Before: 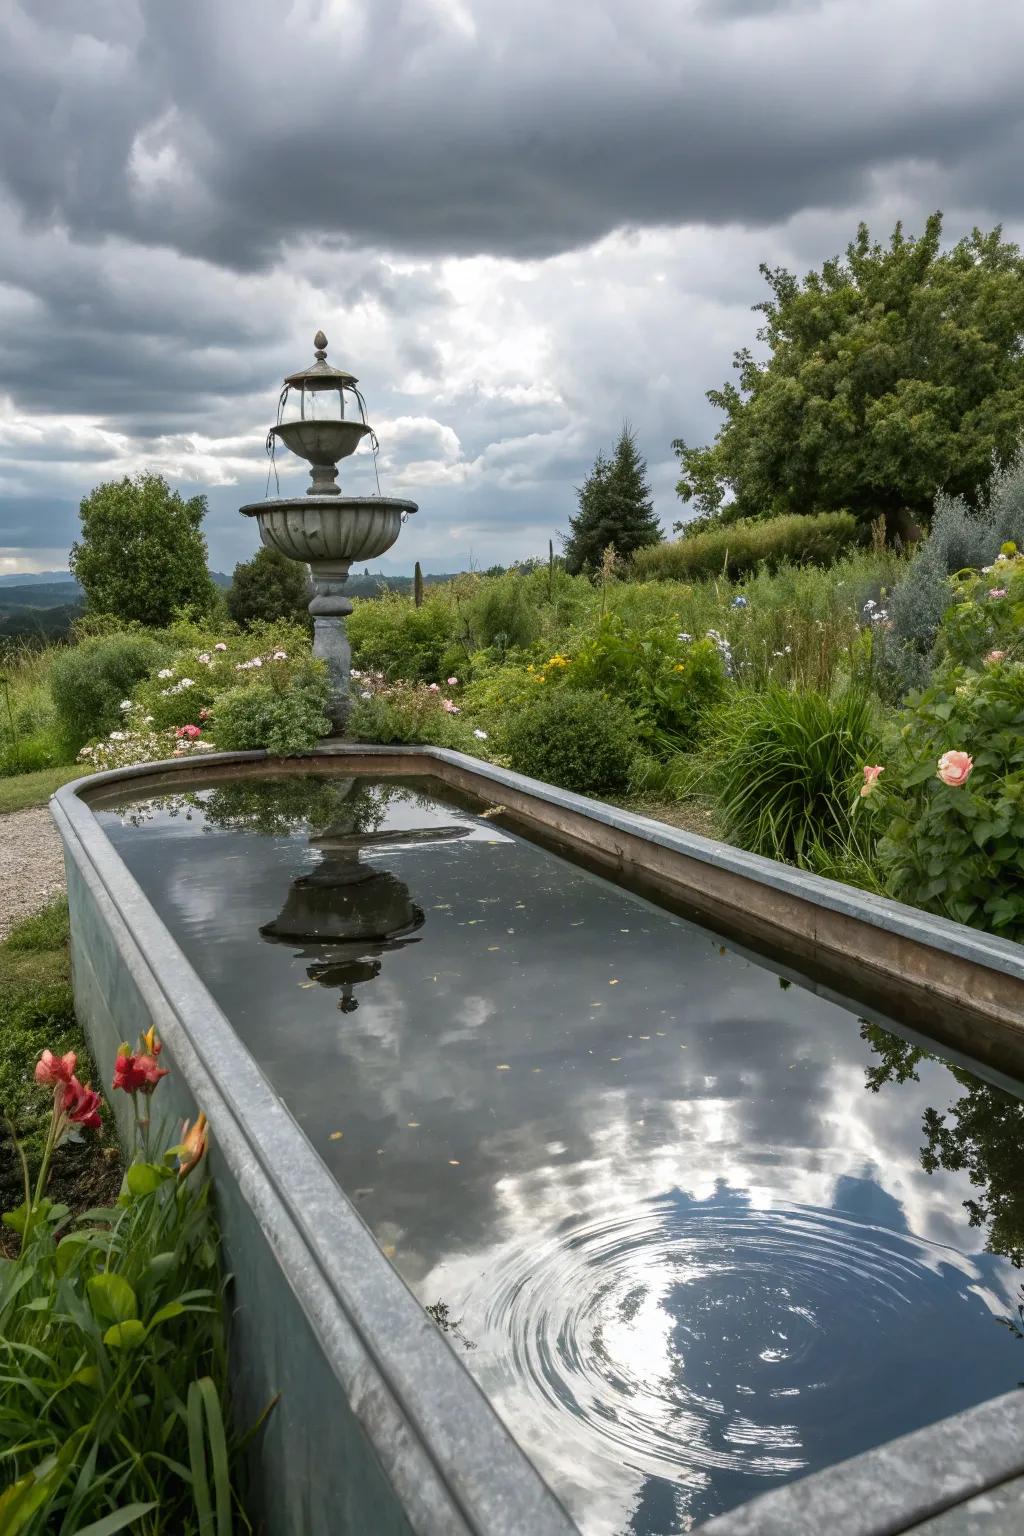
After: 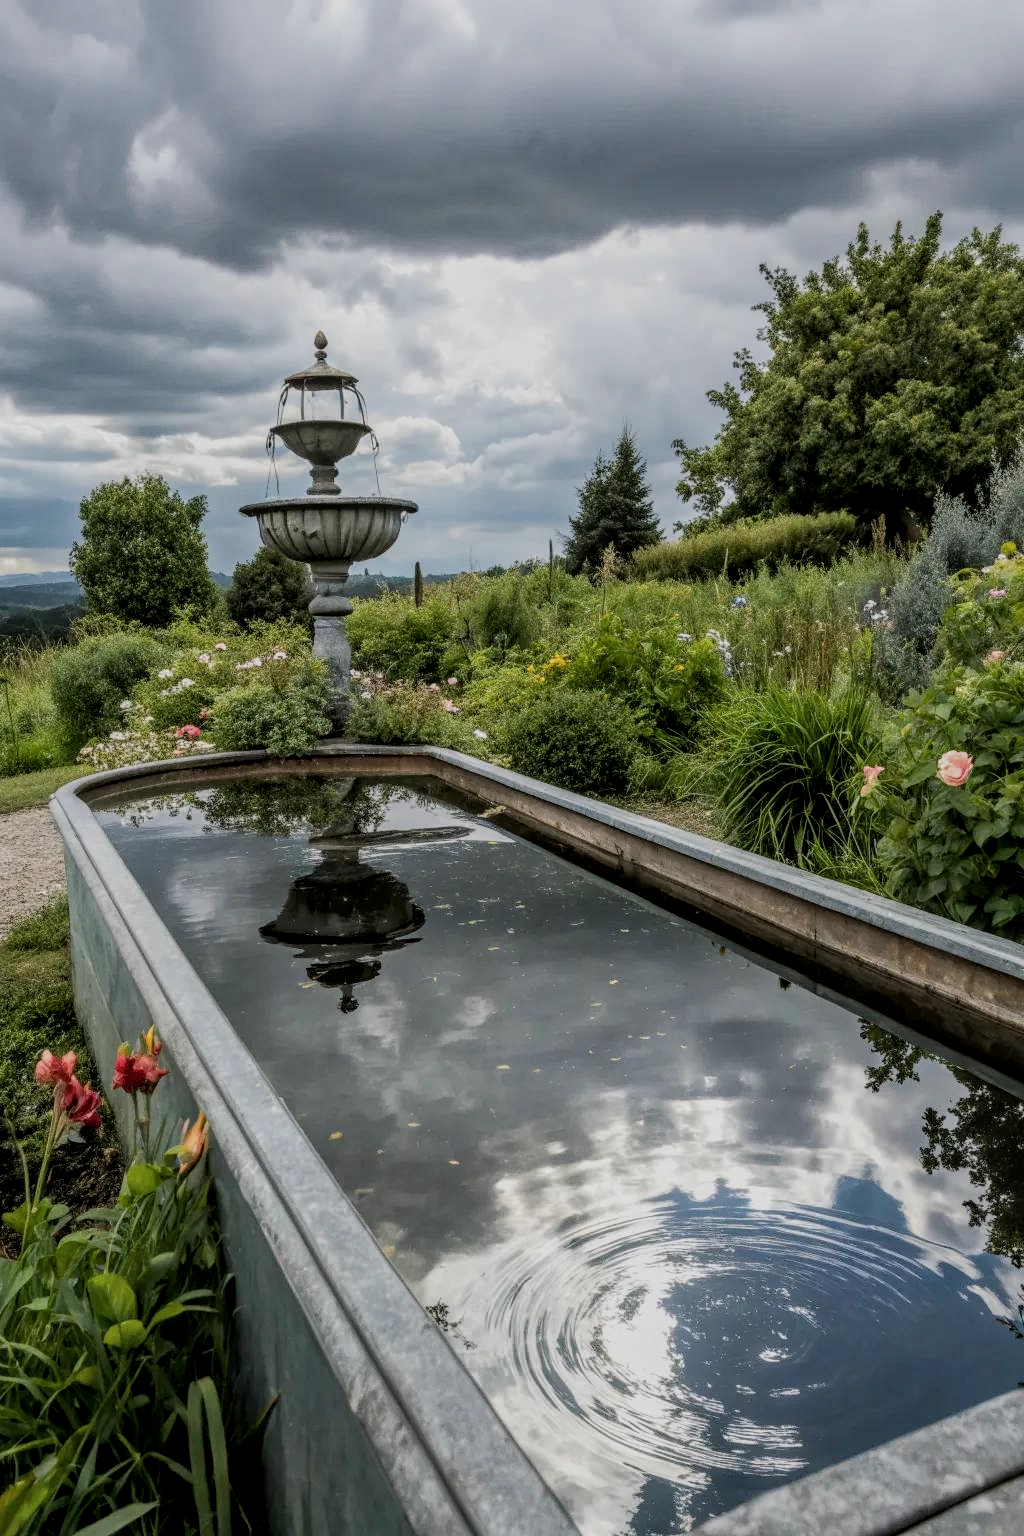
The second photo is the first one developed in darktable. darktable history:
color calibration: illuminant same as pipeline (D50), adaptation XYZ, x 0.347, y 0.358, temperature 5009.43 K
filmic rgb: black relative exposure -7.65 EV, white relative exposure 4.56 EV, threshold 3.02 EV, hardness 3.61, contrast 1.061, iterations of high-quality reconstruction 0, enable highlight reconstruction true
local contrast: highlights 1%, shadows 6%, detail 133%
